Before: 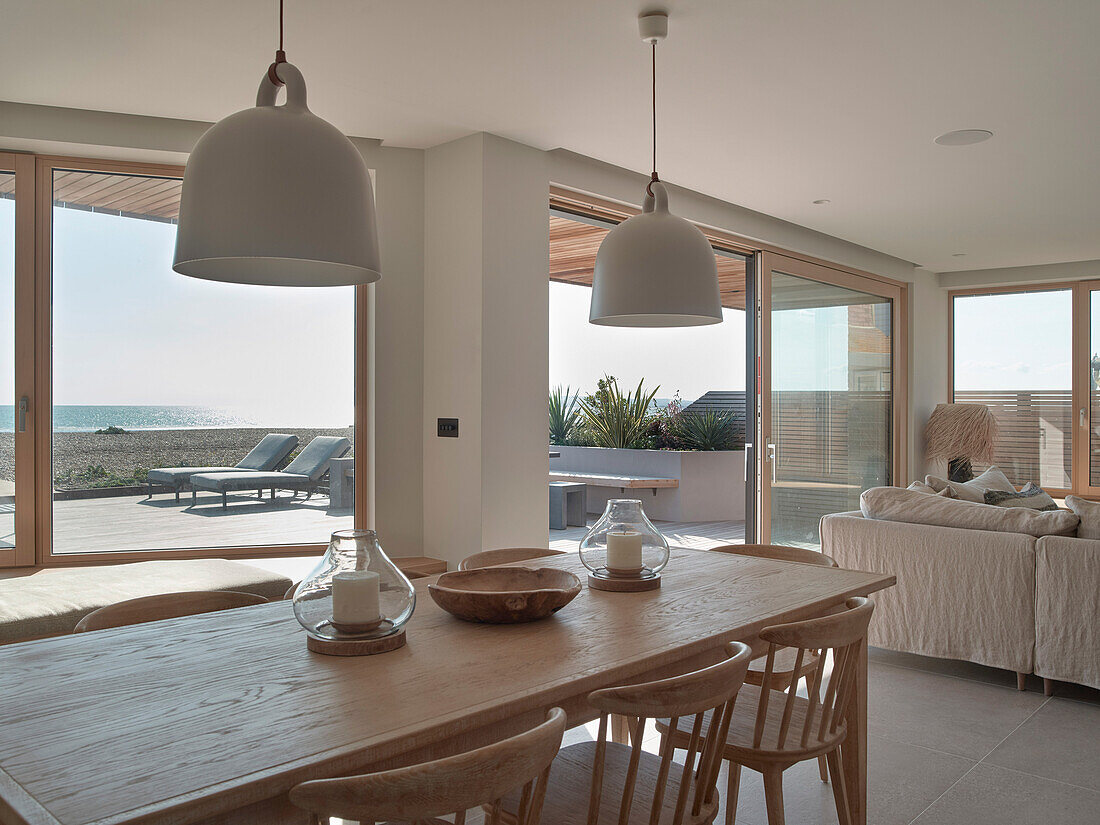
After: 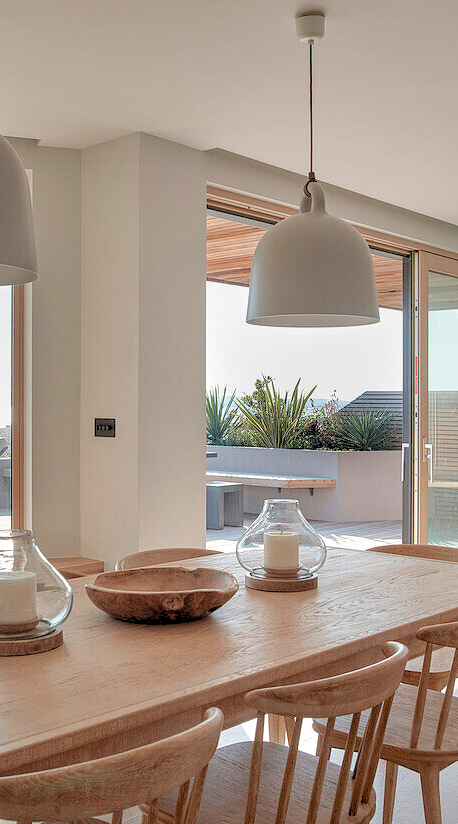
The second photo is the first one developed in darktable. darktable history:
local contrast: on, module defaults
levels: levels [0.072, 0.414, 0.976]
graduated density: on, module defaults
crop: left 31.229%, right 27.105%
